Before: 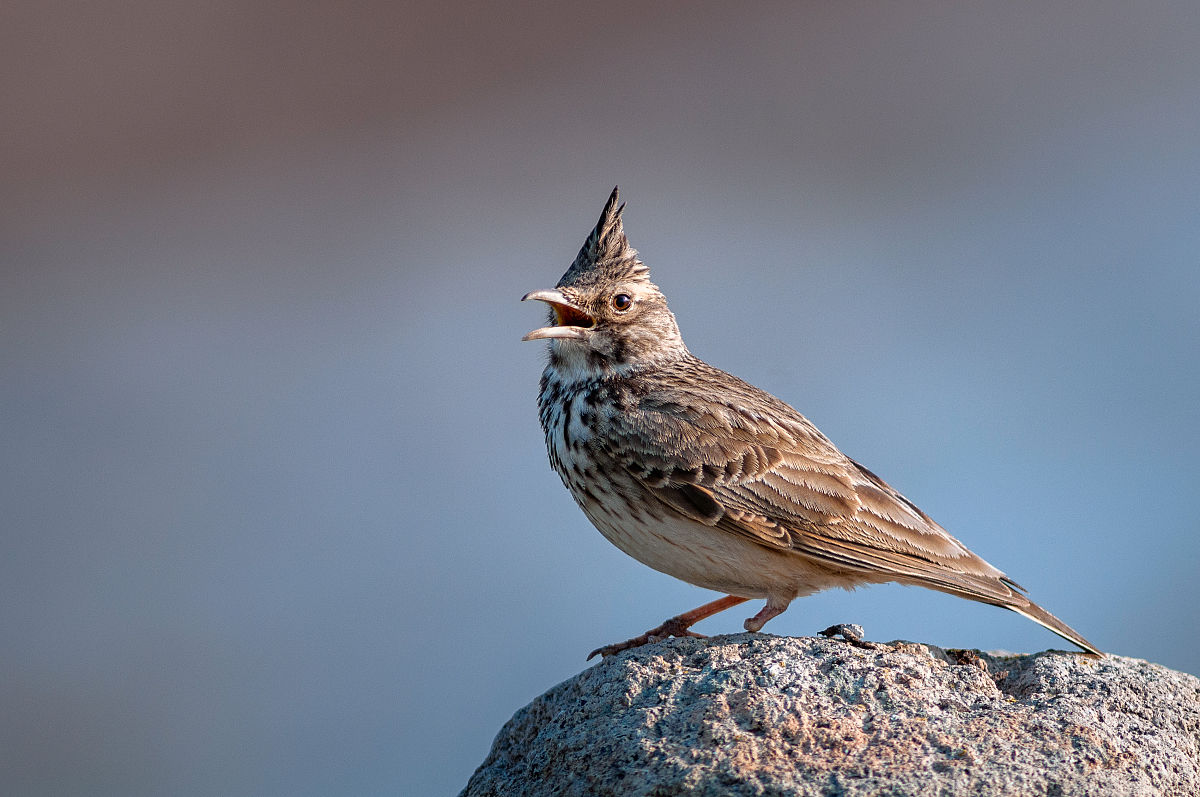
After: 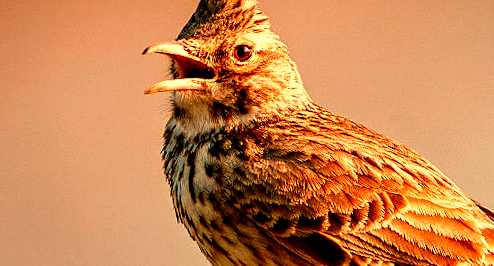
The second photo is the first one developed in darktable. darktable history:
crop: left 31.751%, top 32.172%, right 27.8%, bottom 35.83%
tone curve: curves: ch0 [(0, 0) (0.003, 0) (0.011, 0.001) (0.025, 0.002) (0.044, 0.004) (0.069, 0.006) (0.1, 0.009) (0.136, 0.03) (0.177, 0.076) (0.224, 0.13) (0.277, 0.202) (0.335, 0.28) (0.399, 0.367) (0.468, 0.46) (0.543, 0.562) (0.623, 0.67) (0.709, 0.787) (0.801, 0.889) (0.898, 0.972) (1, 1)], preserve colors none
contrast brightness saturation: contrast 0.04, saturation 0.07
color balance rgb: perceptual saturation grading › global saturation 20%, perceptual saturation grading › highlights -25%, perceptual saturation grading › shadows 25%
white balance: red 1.467, blue 0.684
rotate and perspective: rotation -1.75°, automatic cropping off
